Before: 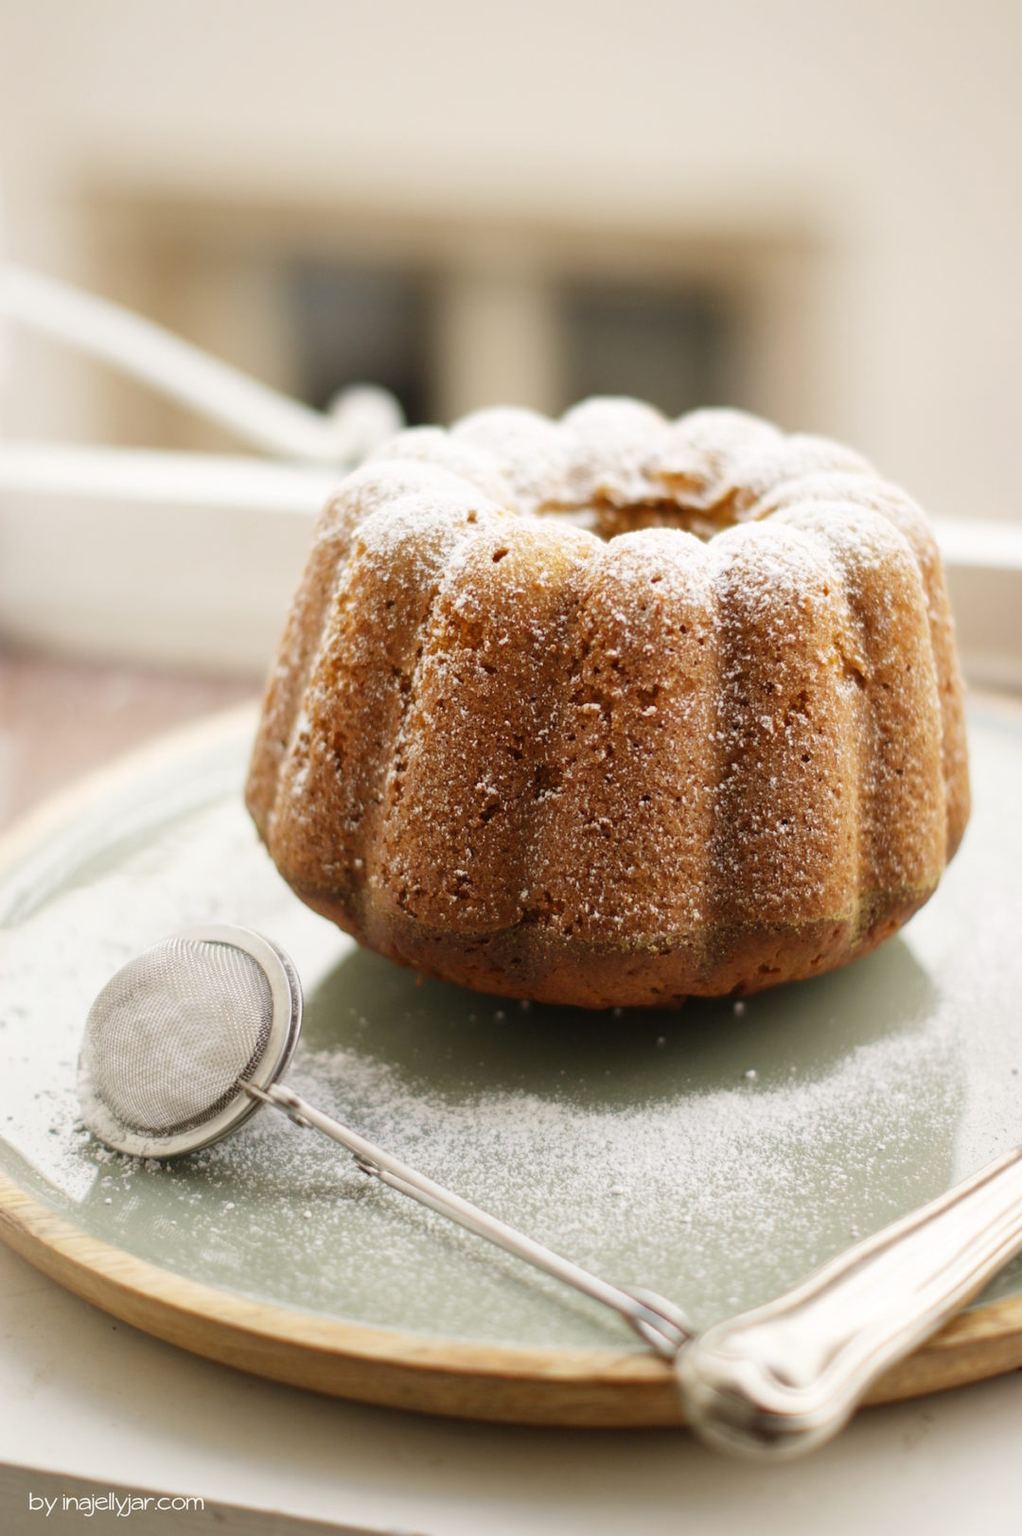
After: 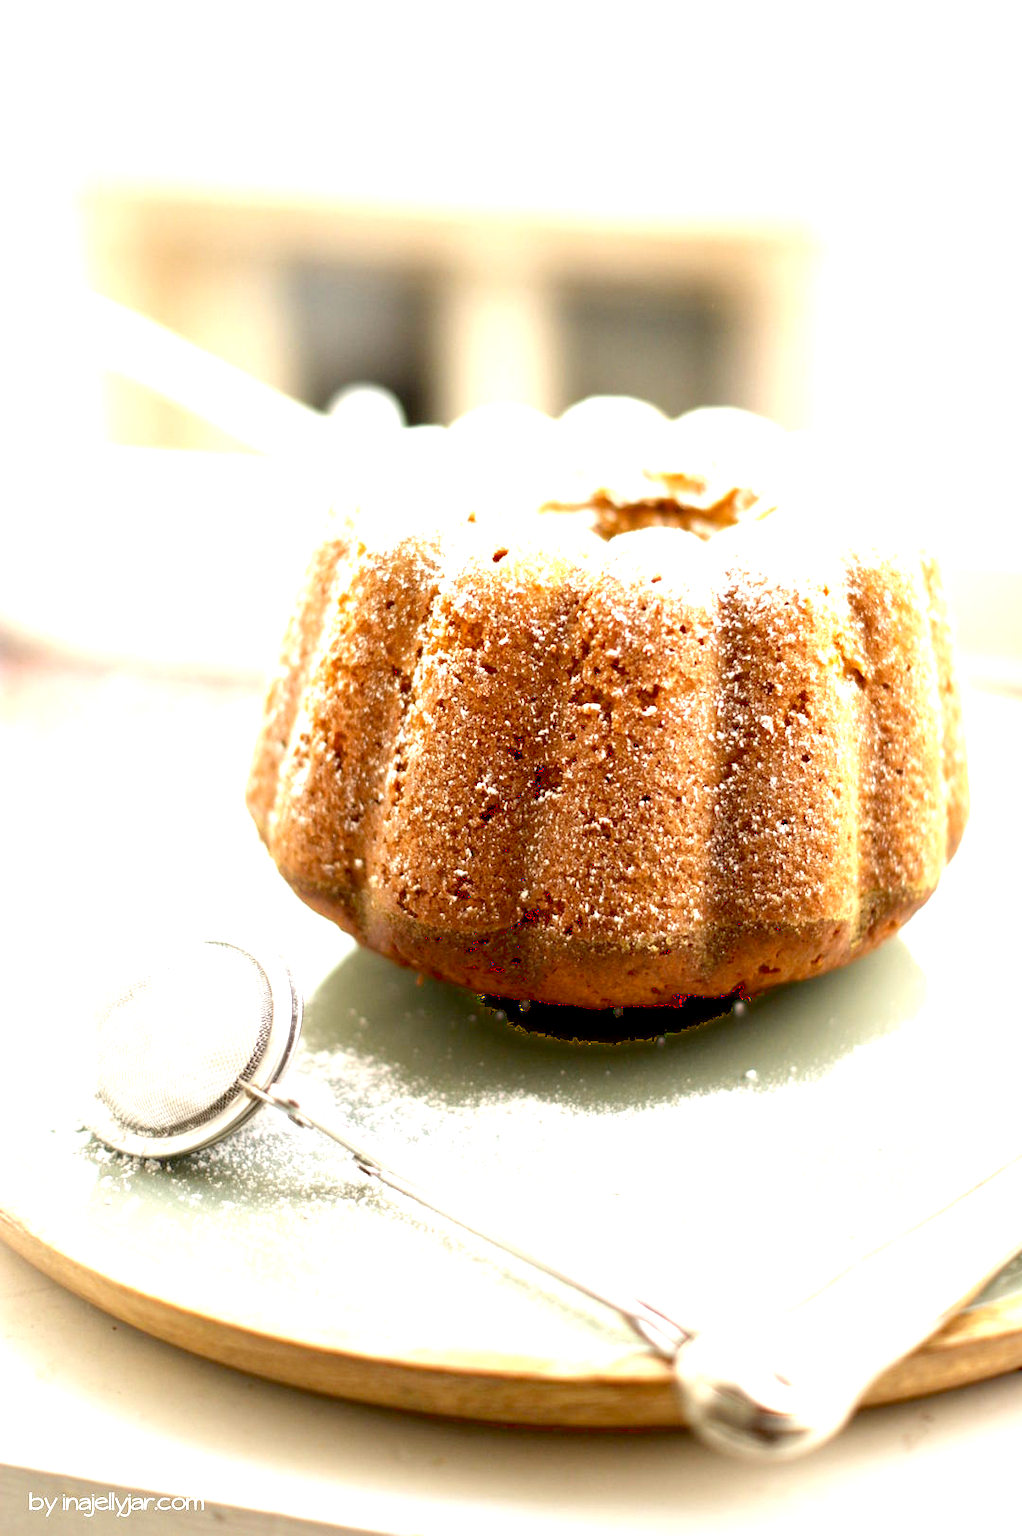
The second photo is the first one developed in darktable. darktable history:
exposure: black level correction 0.009, exposure 1.425 EV, compensate highlight preservation false
tone curve: curves: ch0 [(0.122, 0.111) (1, 1)]
